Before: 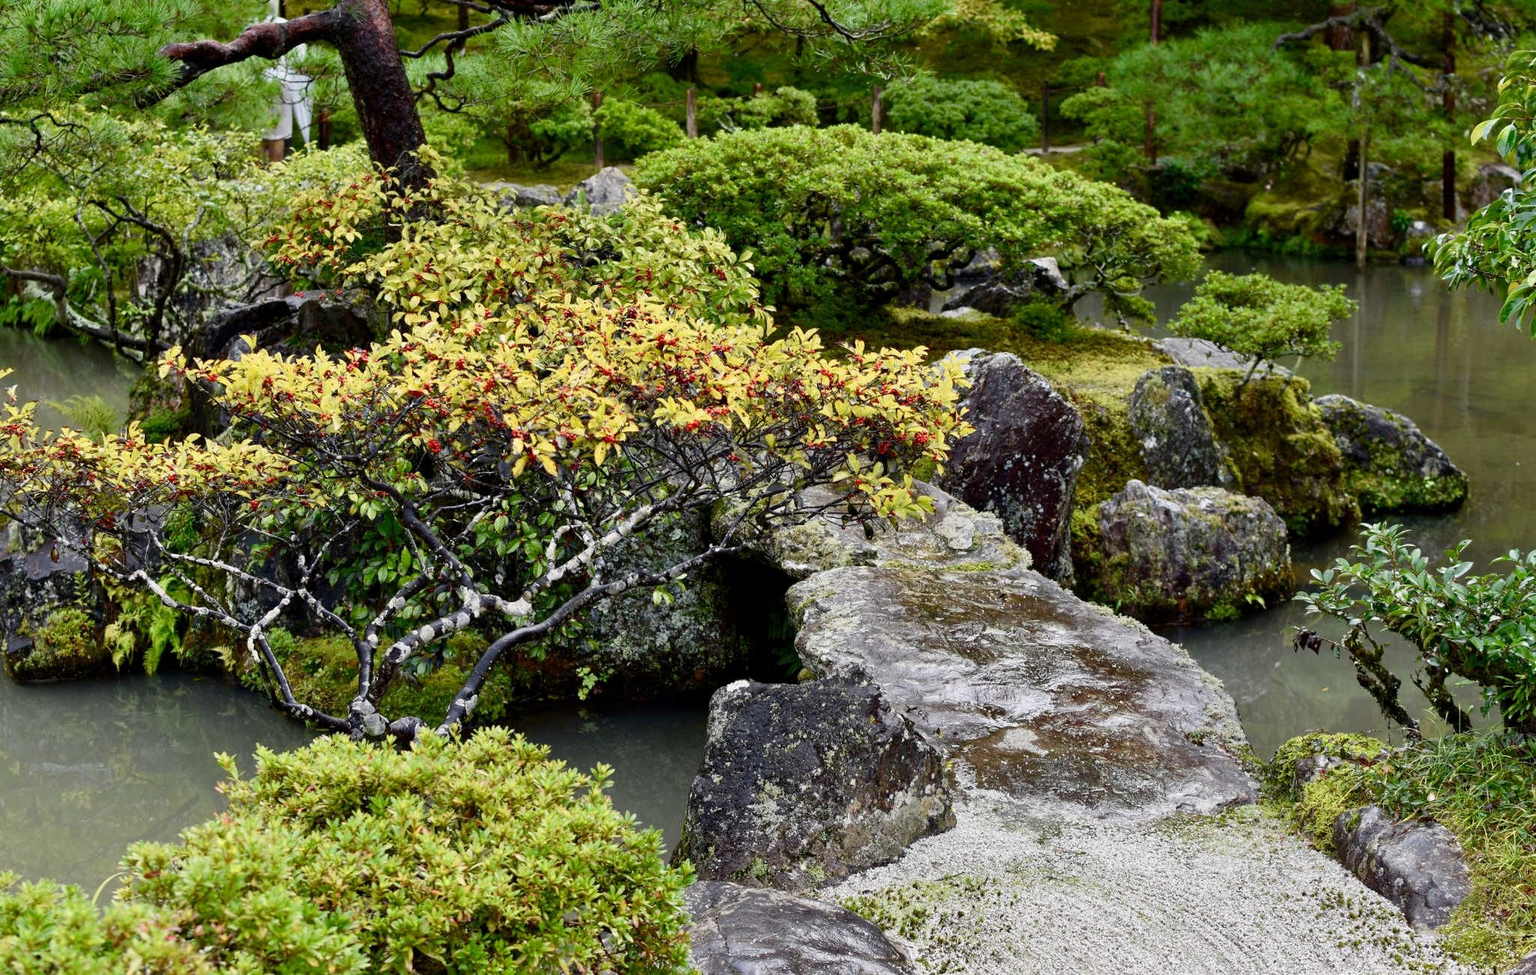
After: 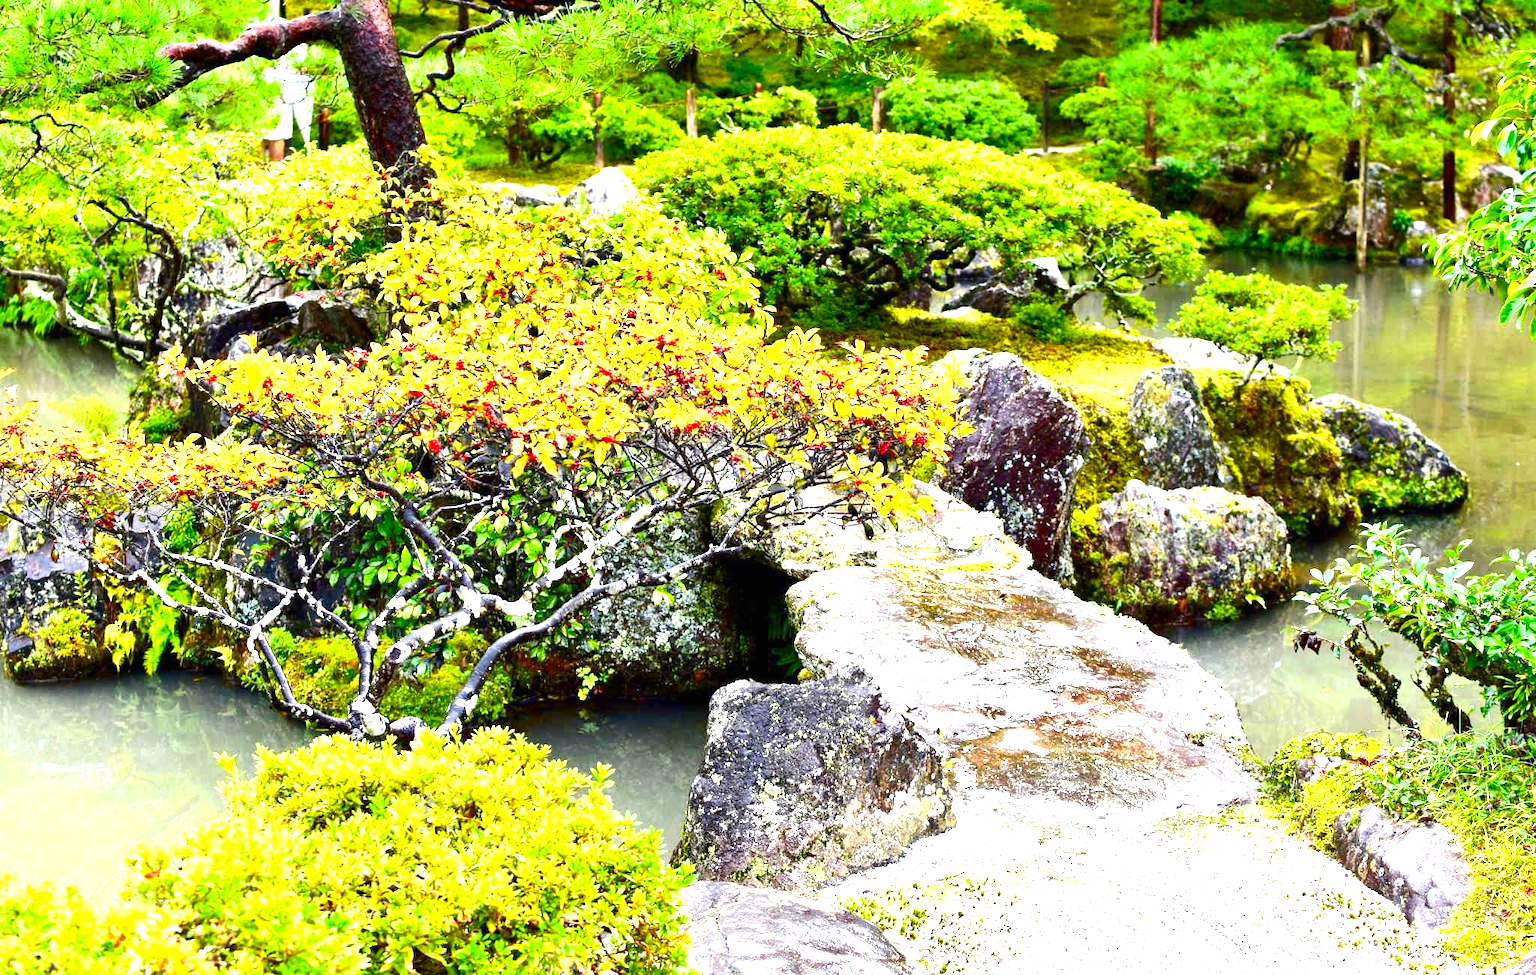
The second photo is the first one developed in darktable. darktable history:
contrast brightness saturation: contrast 0.169, saturation 0.328
exposure: black level correction 0, exposure 2.14 EV, compensate highlight preservation false
